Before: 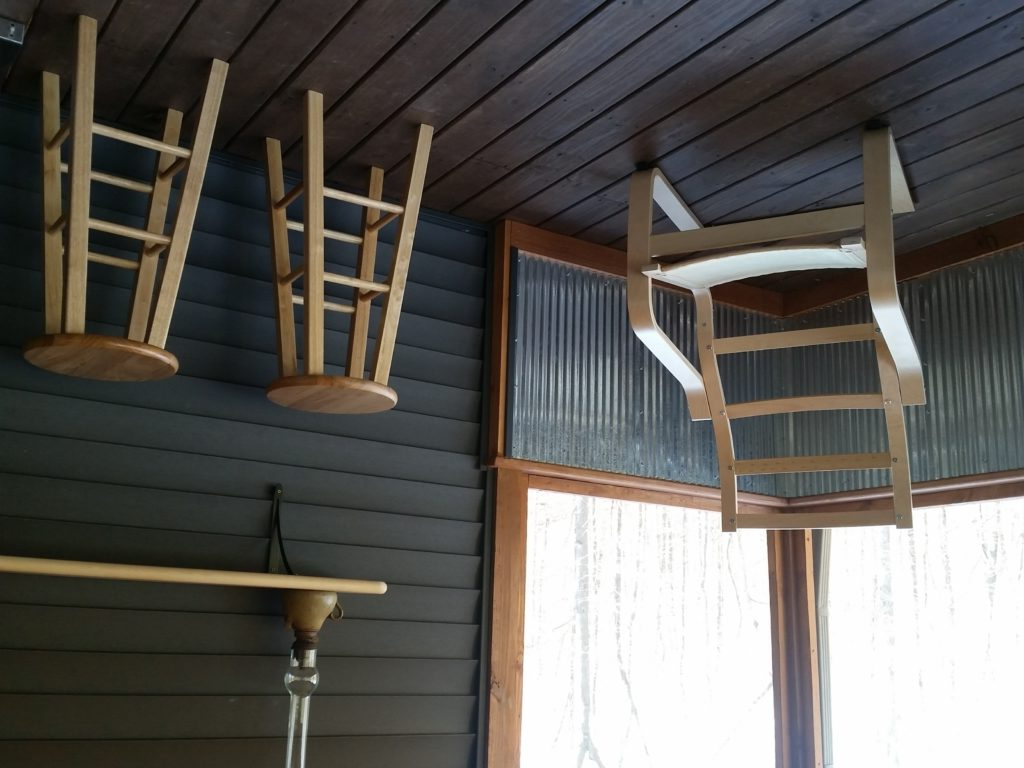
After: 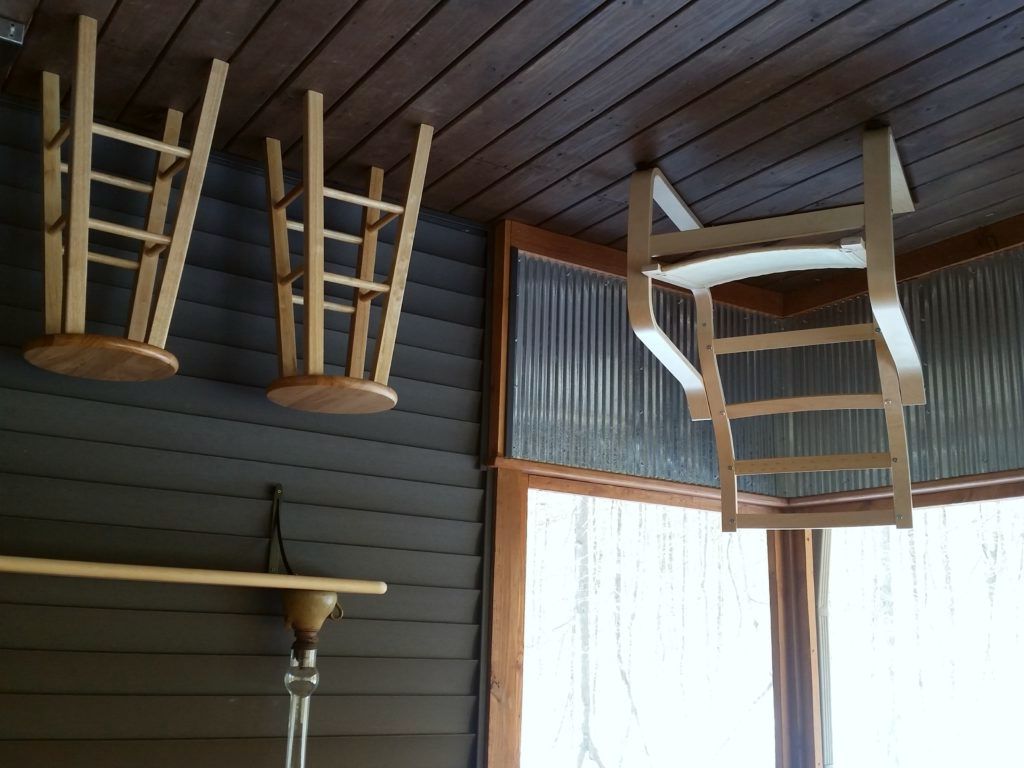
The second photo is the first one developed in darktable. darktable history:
color correction: highlights a* -2.81, highlights b* -1.92, shadows a* 2.11, shadows b* 2.73
